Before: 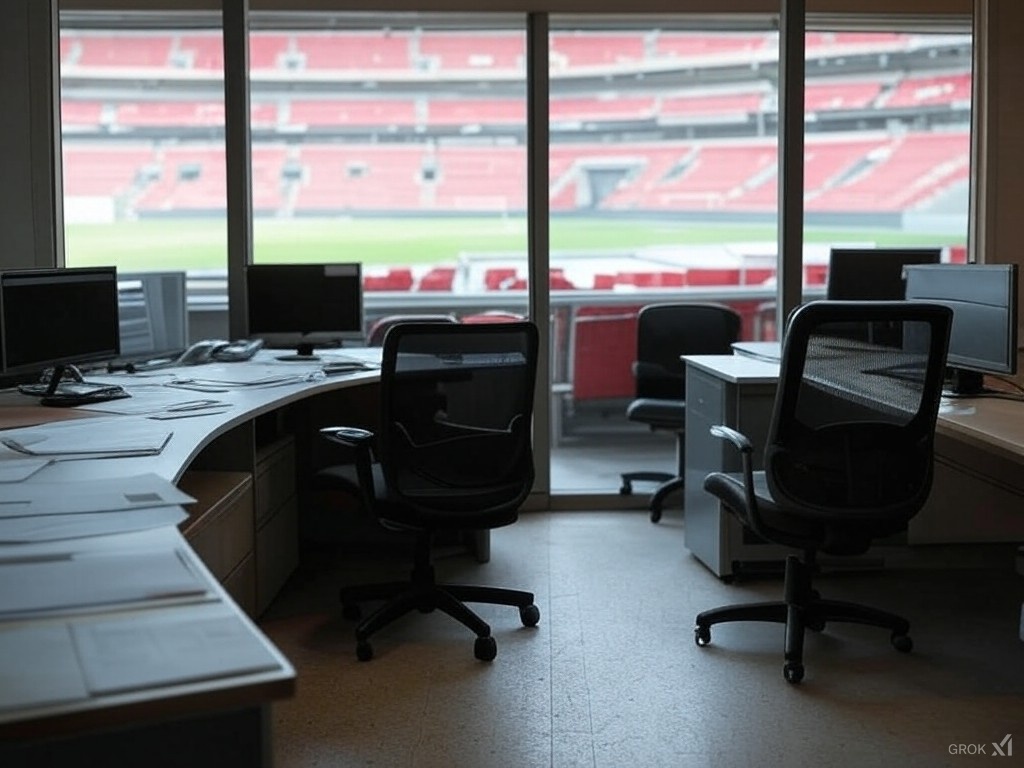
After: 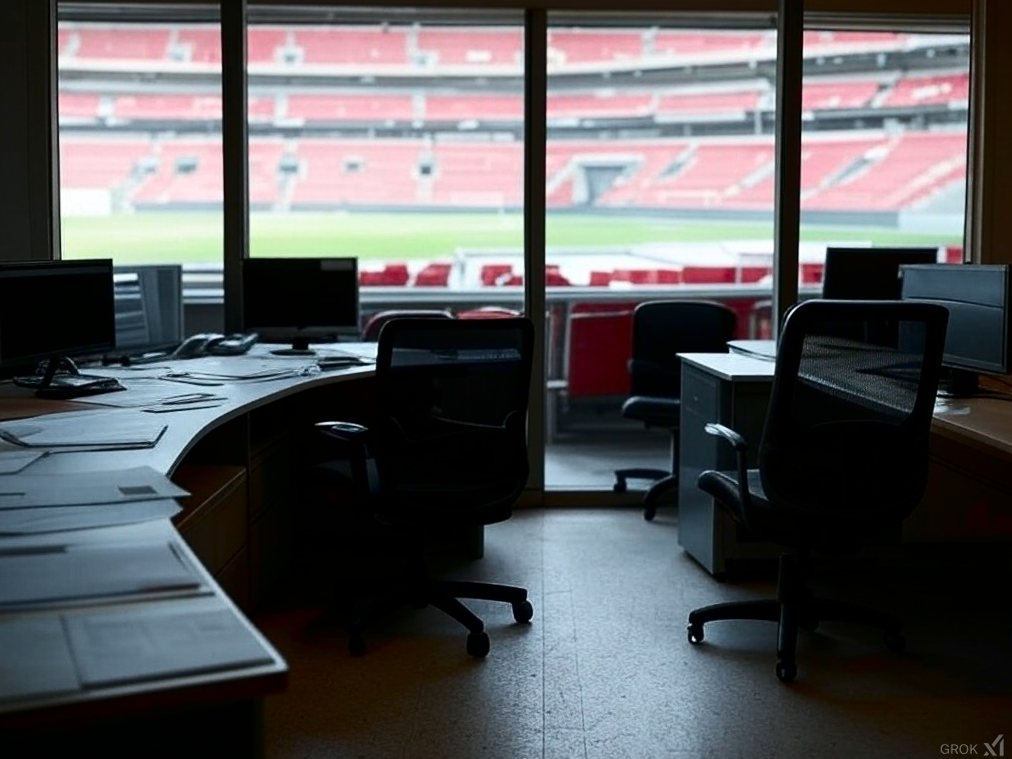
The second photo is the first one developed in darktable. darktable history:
contrast brightness saturation: contrast 0.19, brightness -0.24, saturation 0.11
crop and rotate: angle -0.5°
